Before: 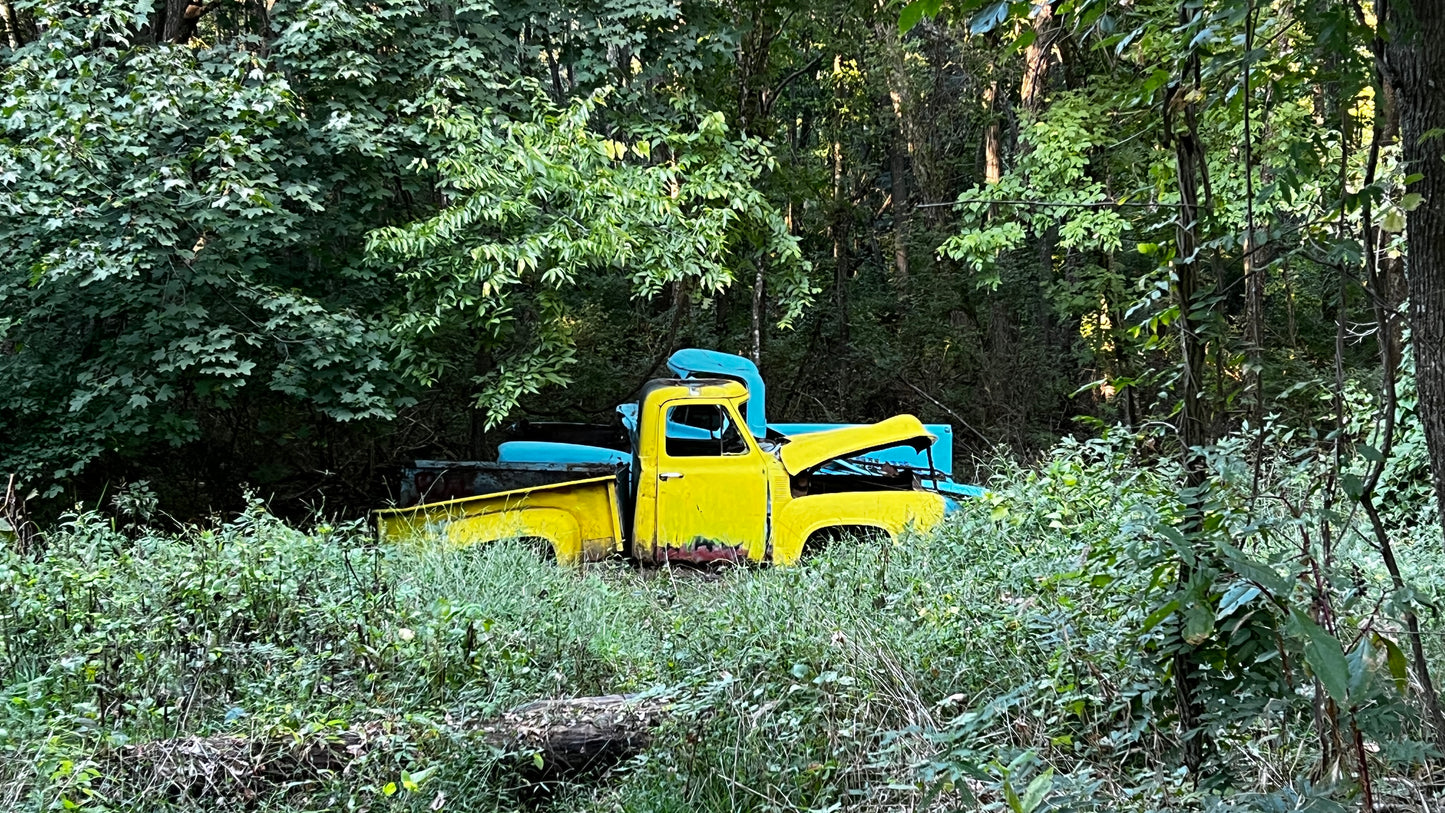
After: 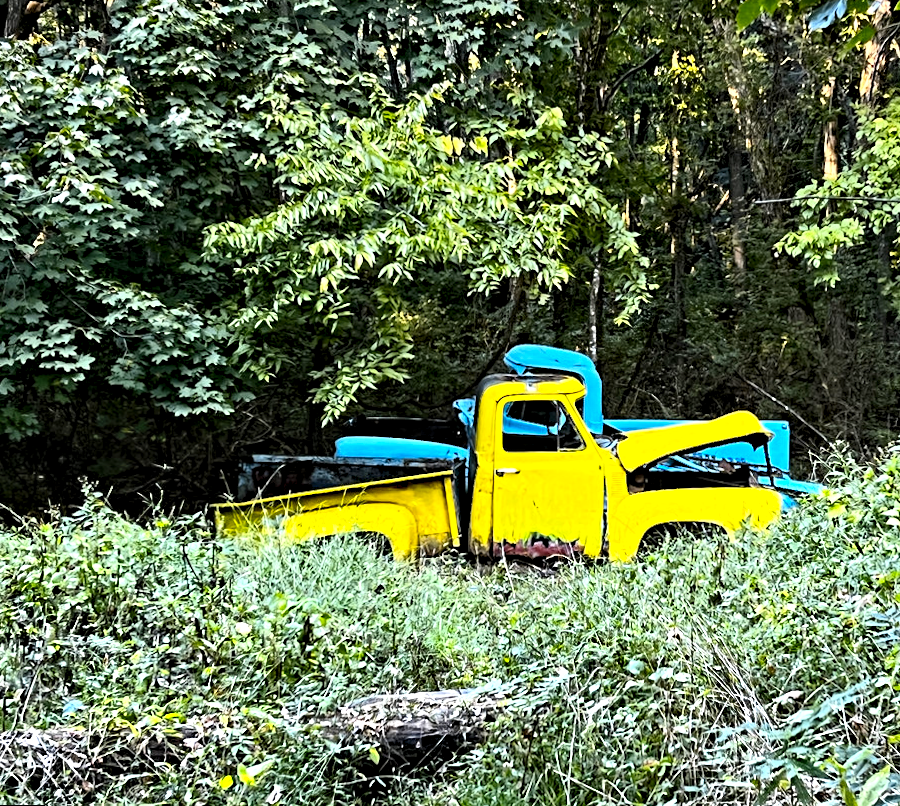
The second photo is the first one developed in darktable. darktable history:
rotate and perspective: rotation 0.192°, lens shift (horizontal) -0.015, crop left 0.005, crop right 0.996, crop top 0.006, crop bottom 0.99
contrast brightness saturation: contrast 0.2, brightness 0.16, saturation 0.22
crop: left 10.644%, right 26.528%
graduated density: on, module defaults
levels: levels [0, 0.474, 0.947]
color contrast: green-magenta contrast 0.85, blue-yellow contrast 1.25, unbound 0
contrast equalizer: y [[0.511, 0.558, 0.631, 0.632, 0.559, 0.512], [0.5 ×6], [0.507, 0.559, 0.627, 0.644, 0.647, 0.647], [0 ×6], [0 ×6]]
